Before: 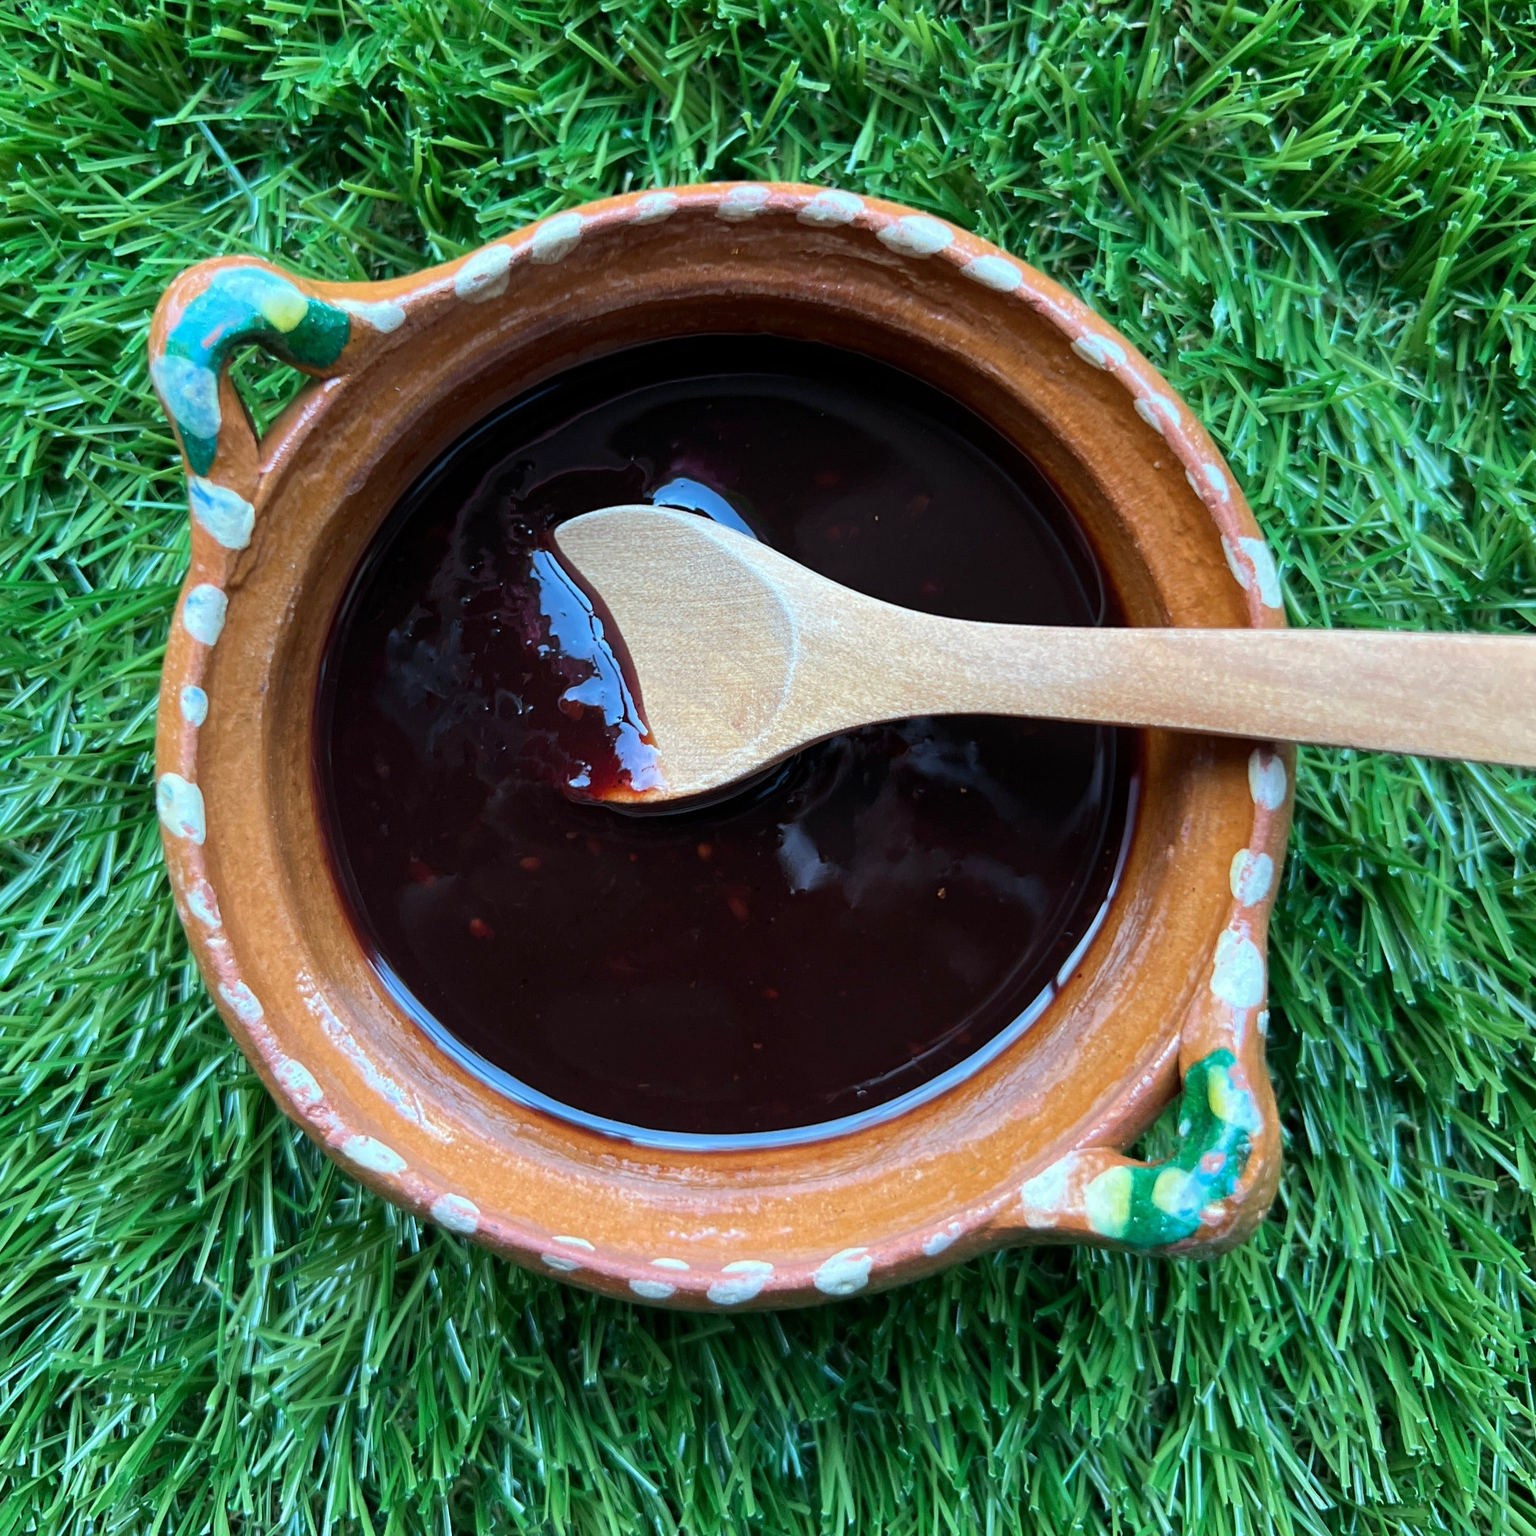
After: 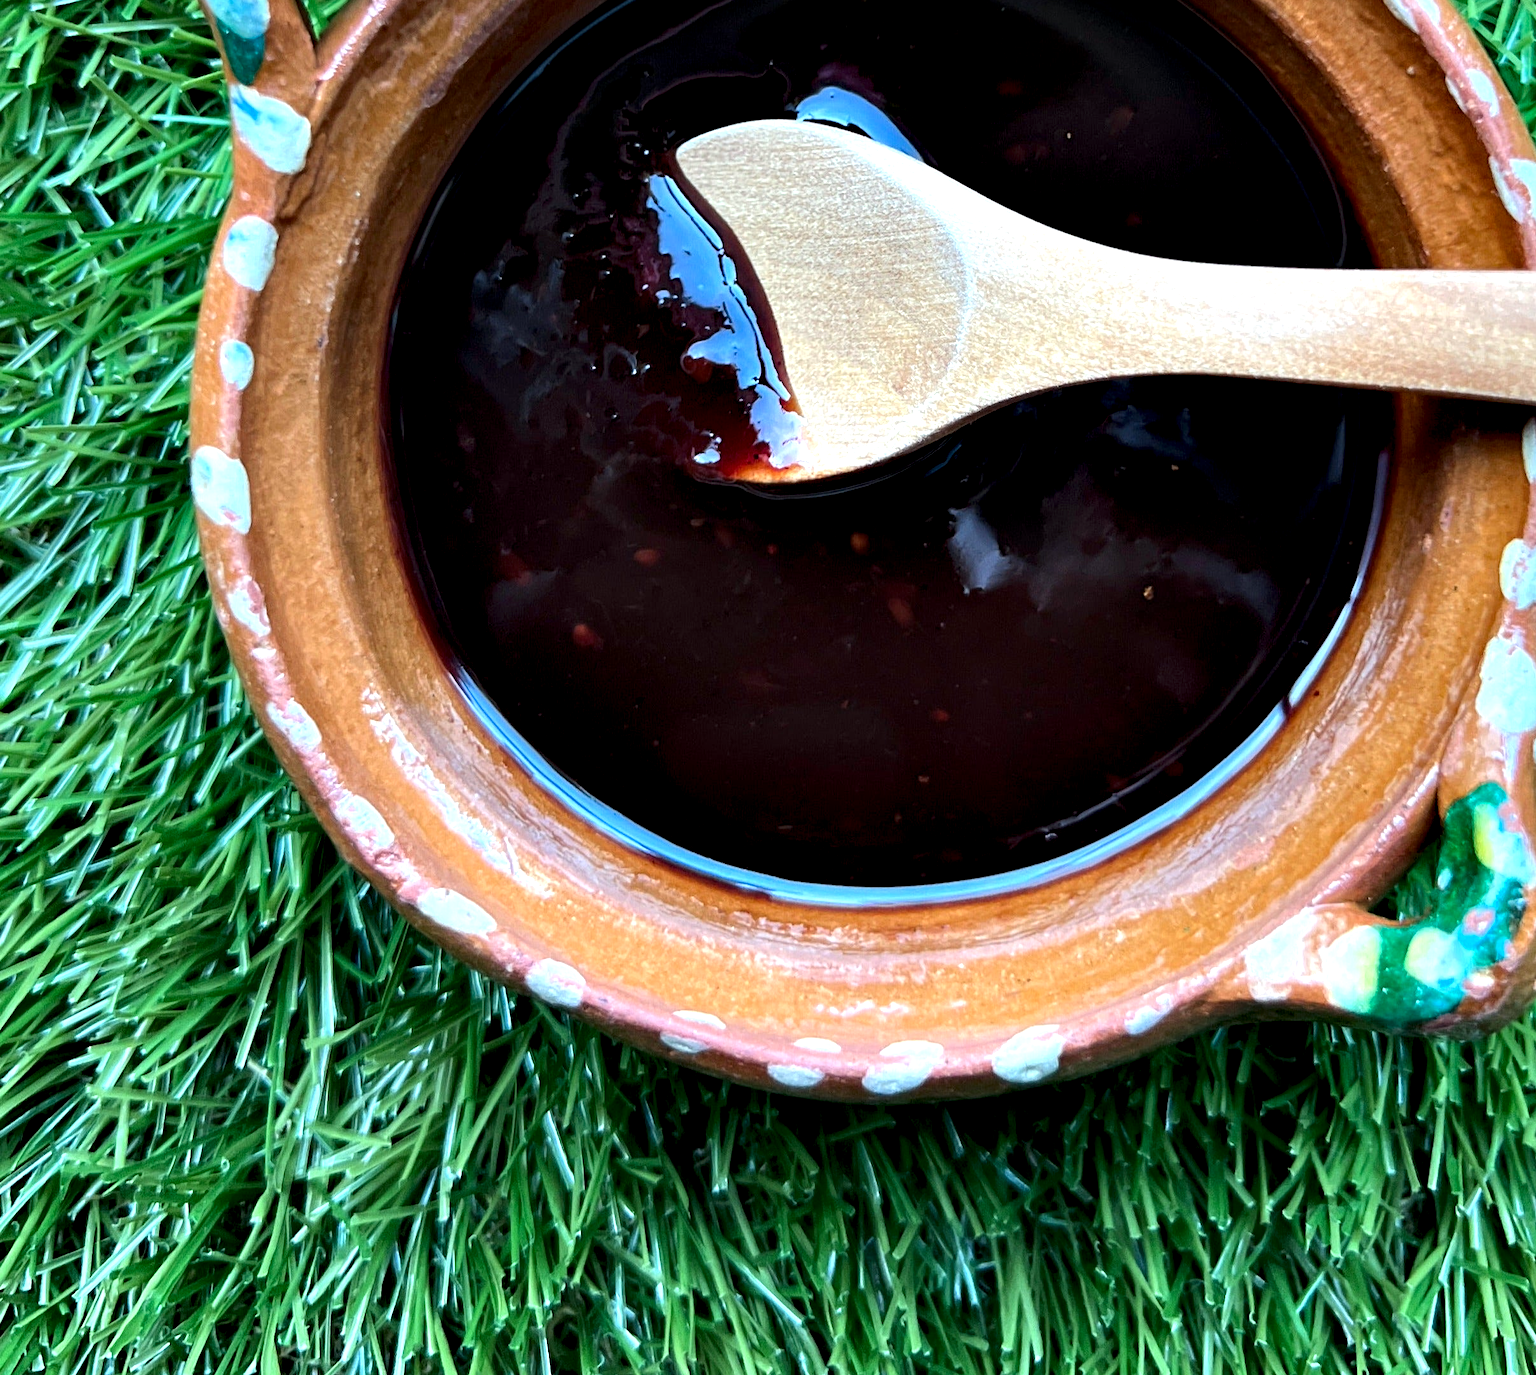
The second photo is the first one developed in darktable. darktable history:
crop: top 26.531%, right 17.959%
contrast equalizer: octaves 7, y [[0.6 ×6], [0.55 ×6], [0 ×6], [0 ×6], [0 ×6]]
